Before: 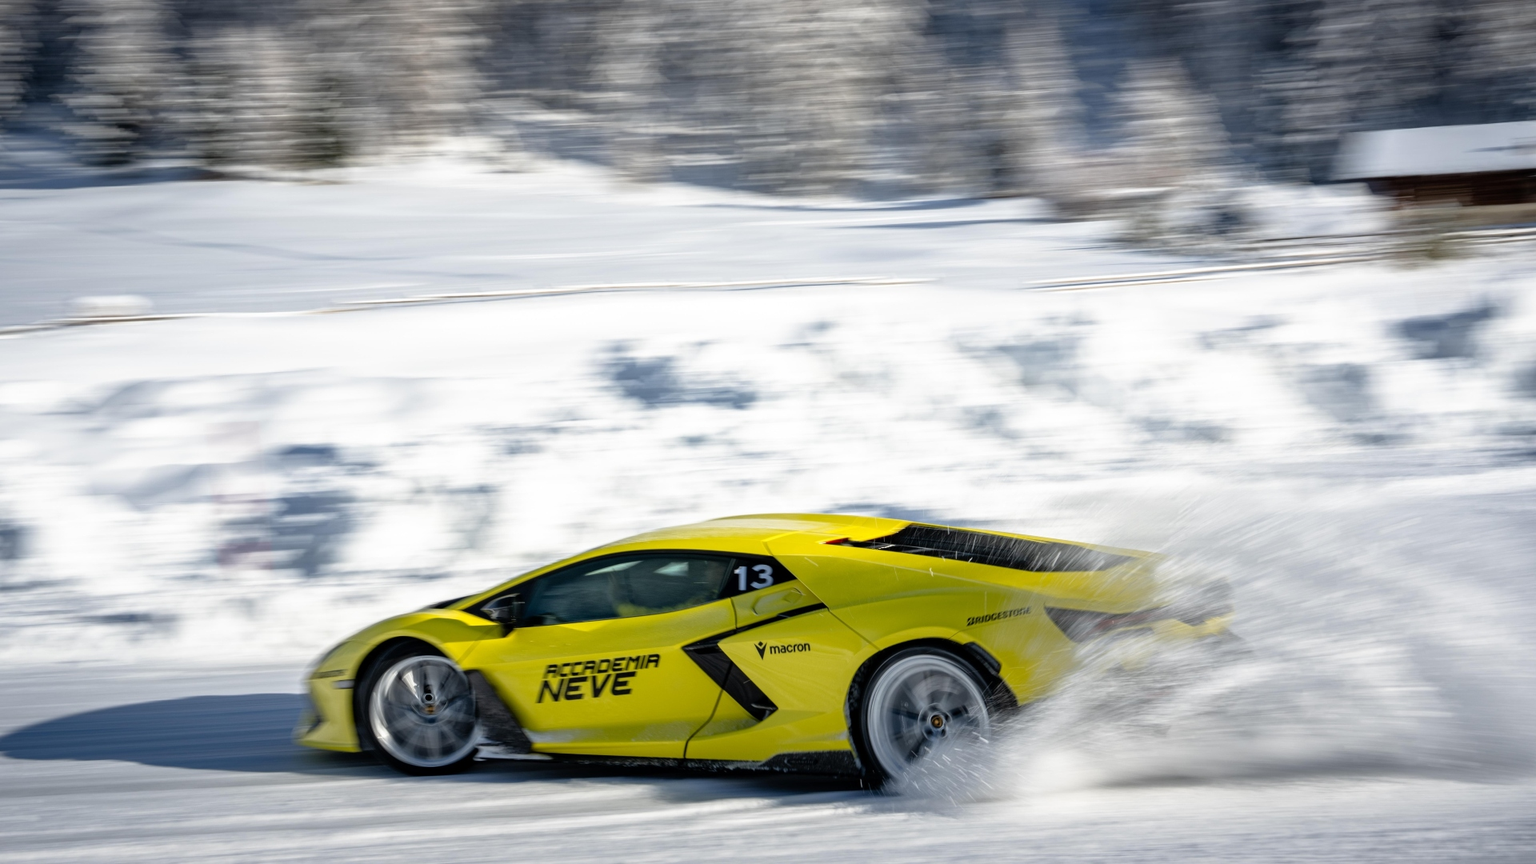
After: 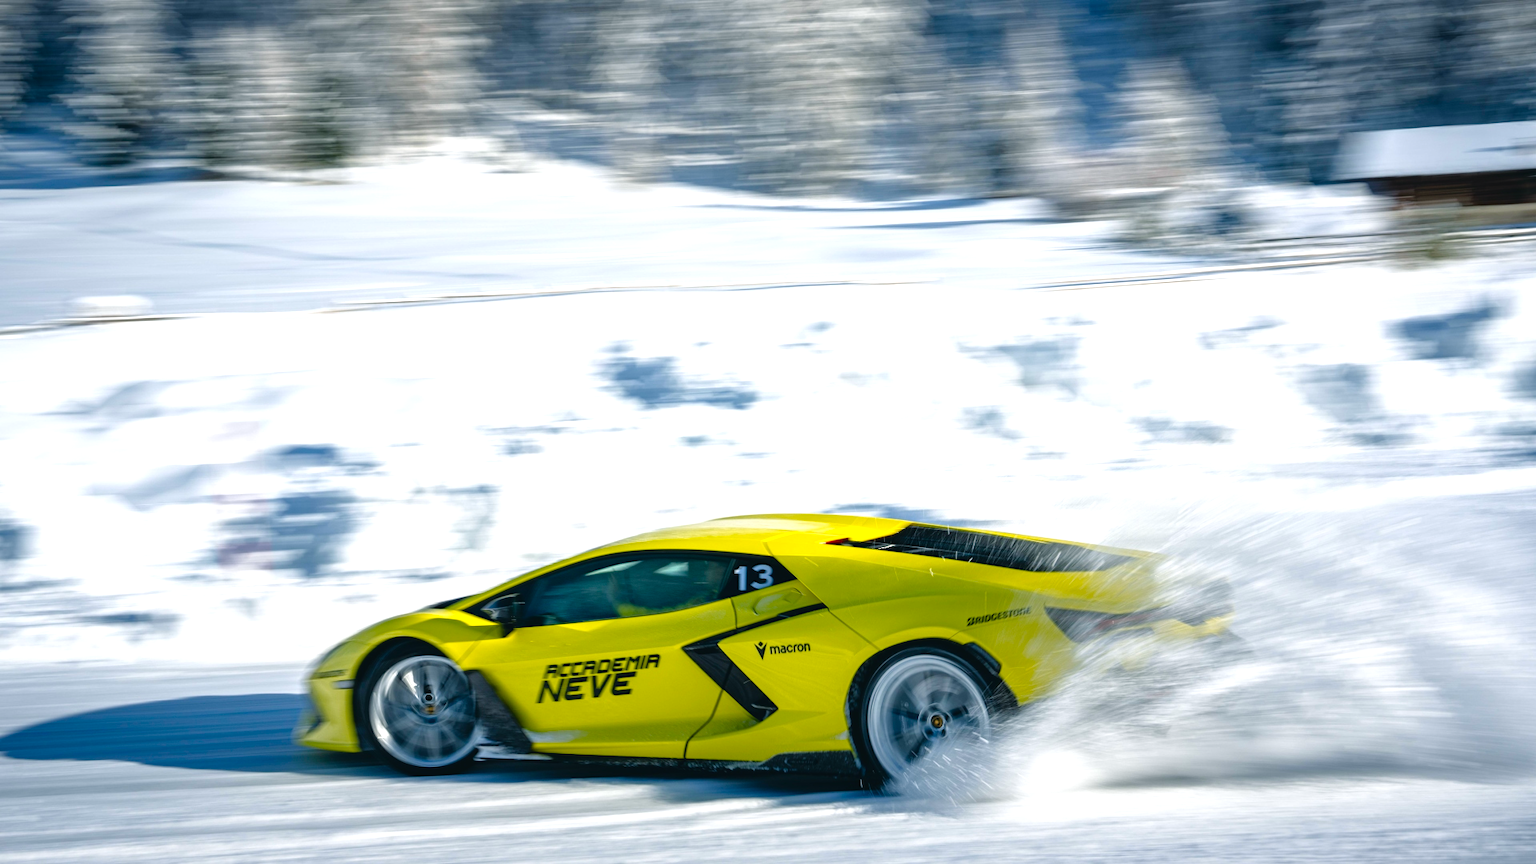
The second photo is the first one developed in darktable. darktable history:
color balance rgb: power › luminance -7.875%, power › chroma 1.082%, power › hue 216.59°, global offset › luminance 0.469%, perceptual saturation grading › global saturation 20%, perceptual saturation grading › highlights -14.314%, perceptual saturation grading › shadows 49.885%, perceptual brilliance grading › global brilliance 10.507%, perceptual brilliance grading › shadows 15.102%, global vibrance 14.498%
